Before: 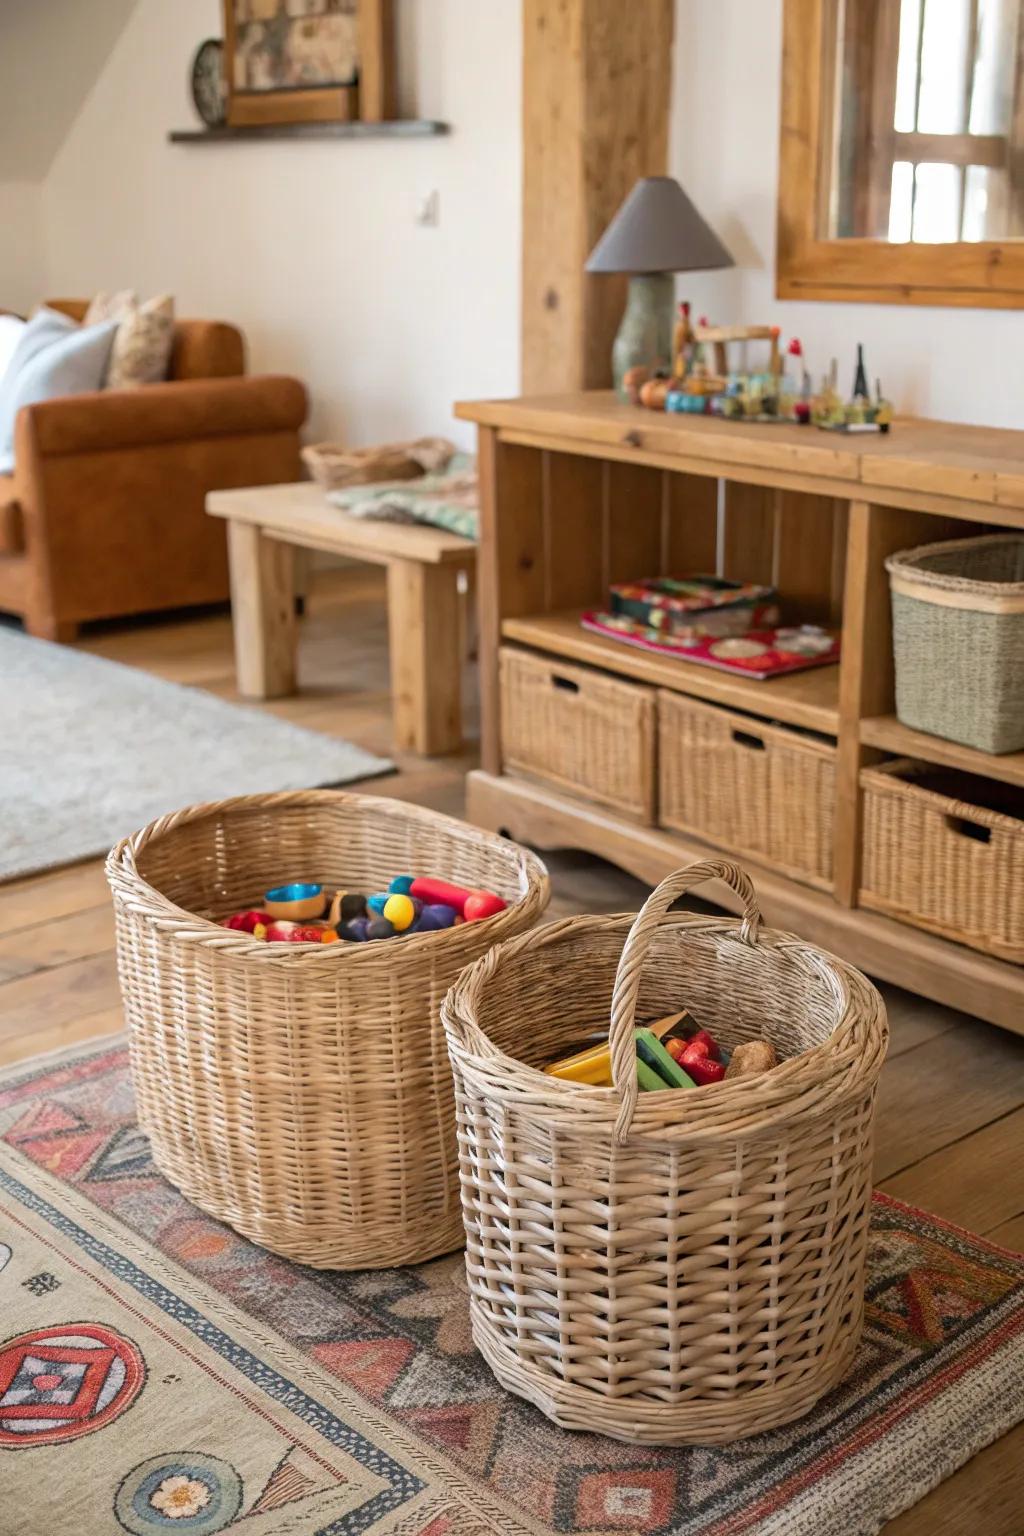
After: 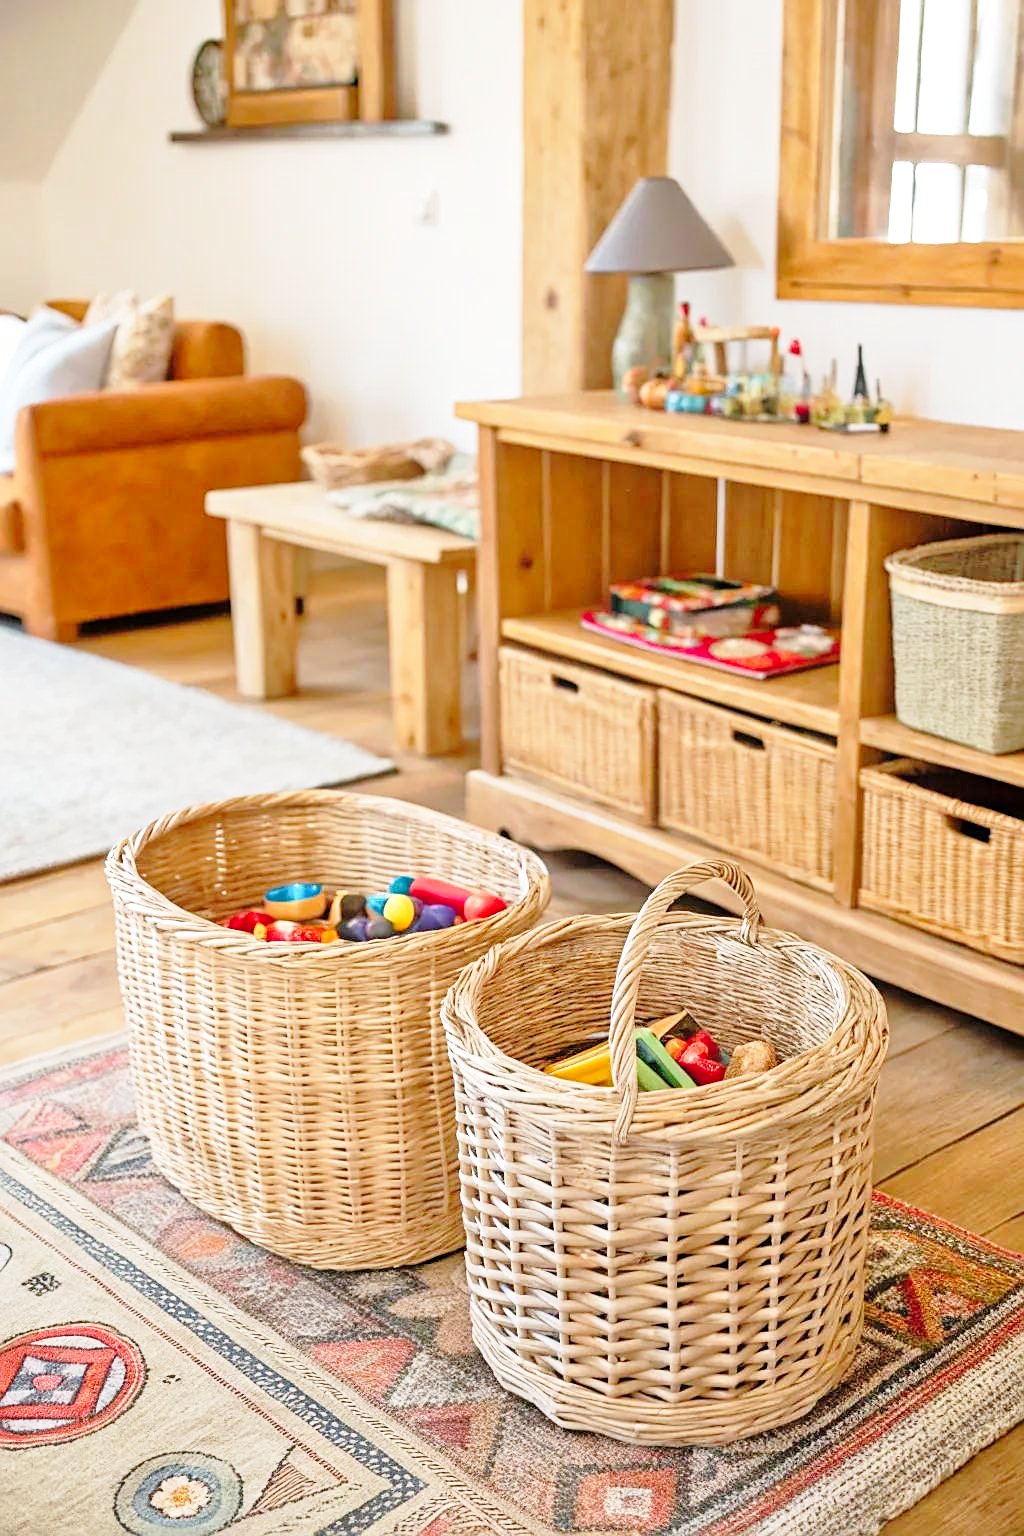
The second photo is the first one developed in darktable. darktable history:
base curve: curves: ch0 [(0, 0) (0.028, 0.03) (0.121, 0.232) (0.46, 0.748) (0.859, 0.968) (1, 1)], preserve colors none
sharpen: on, module defaults
tone equalizer: -7 EV 0.159 EV, -6 EV 0.59 EV, -5 EV 1.15 EV, -4 EV 1.31 EV, -3 EV 1.16 EV, -2 EV 0.6 EV, -1 EV 0.15 EV
contrast equalizer: y [[0.5 ×6], [0.5 ×6], [0.5, 0.5, 0.501, 0.545, 0.707, 0.863], [0 ×6], [0 ×6]]
